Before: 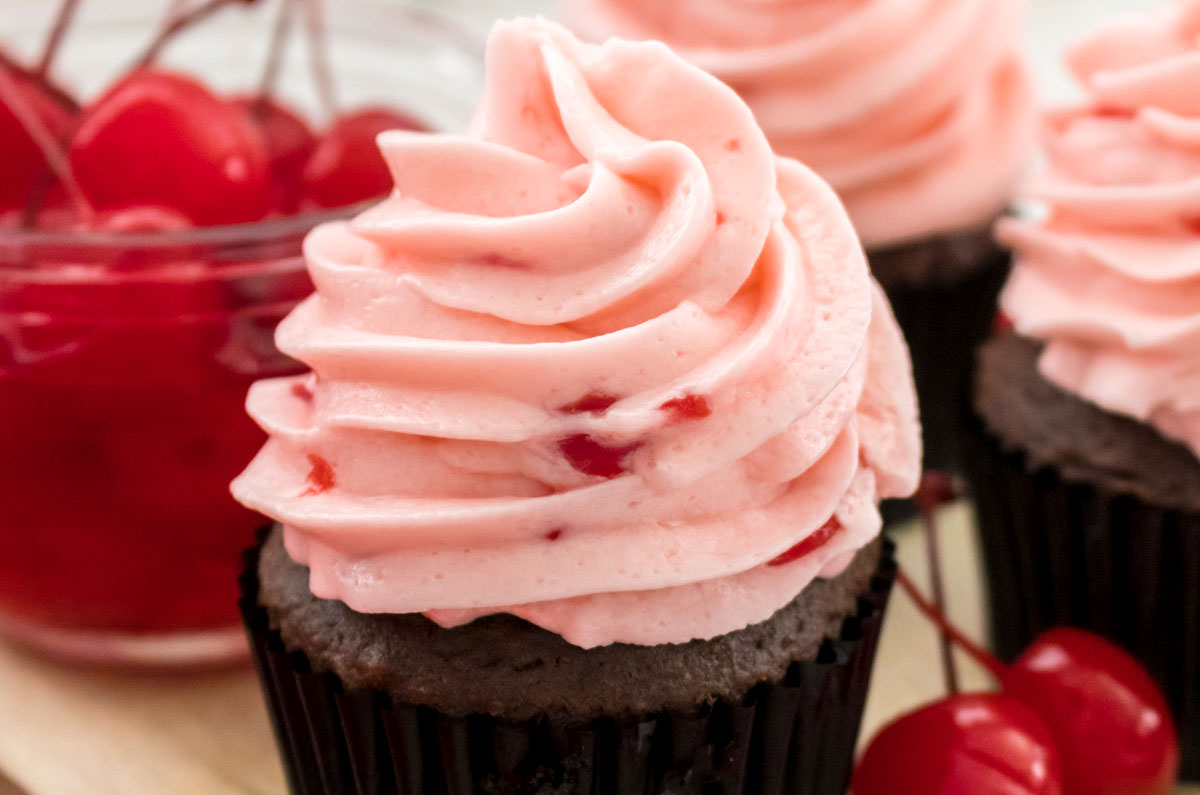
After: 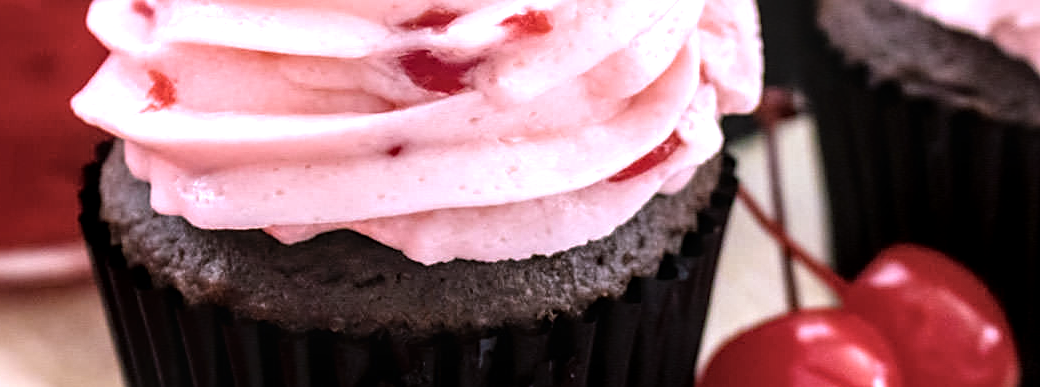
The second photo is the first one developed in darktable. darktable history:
color calibration: illuminant as shot in camera, x 0.377, y 0.393, temperature 4193 K, clip negative RGB from gamut false
local contrast: detail 130%
sharpen: radius 1.98
tone equalizer: -8 EV -0.754 EV, -7 EV -0.724 EV, -6 EV -0.569 EV, -5 EV -0.367 EV, -3 EV 0.366 EV, -2 EV 0.6 EV, -1 EV 0.677 EV, +0 EV 0.733 EV
color zones: curves: ch1 [(0.077, 0.436) (0.25, 0.5) (0.75, 0.5)]
crop and rotate: left 13.297%, top 48.343%, bottom 2.934%
